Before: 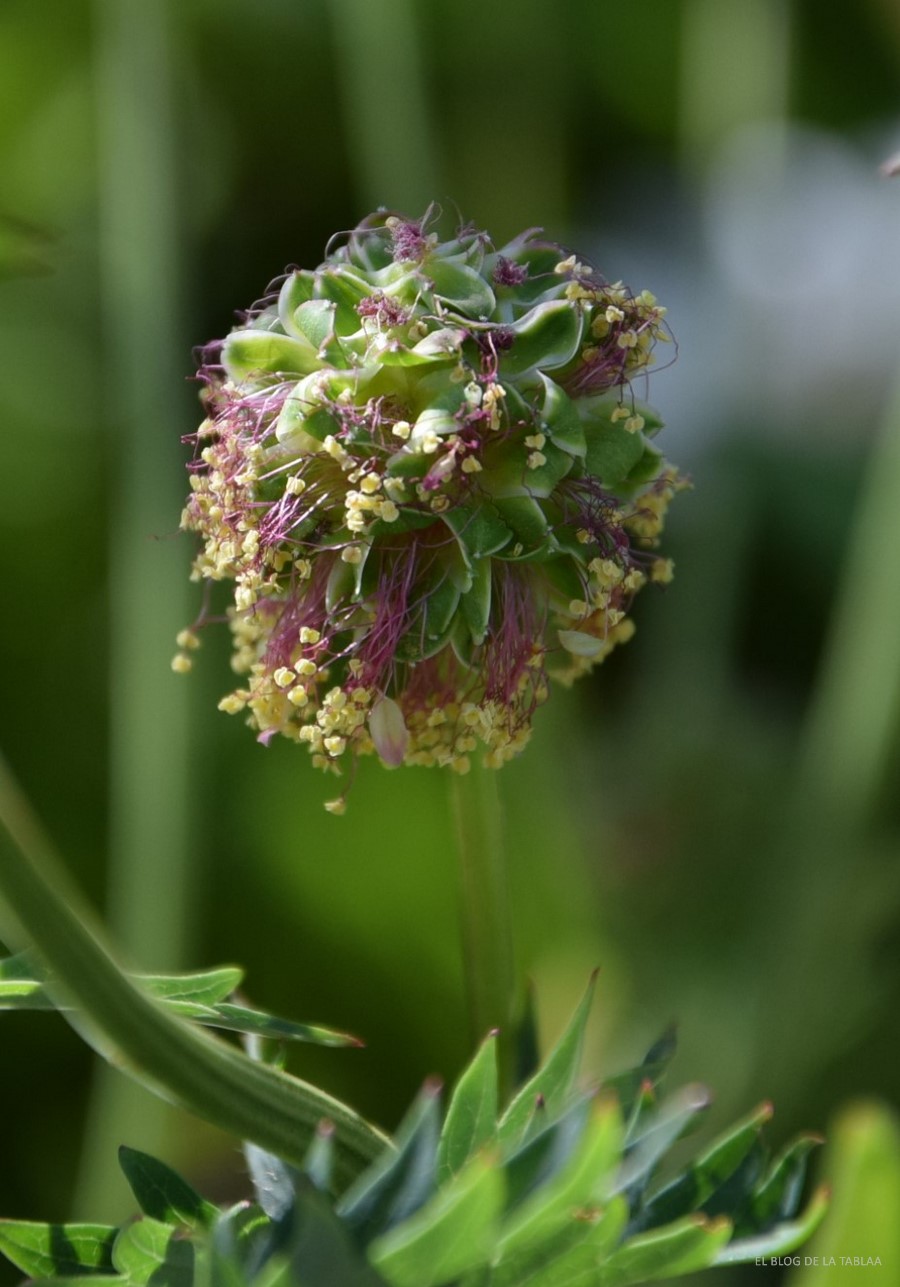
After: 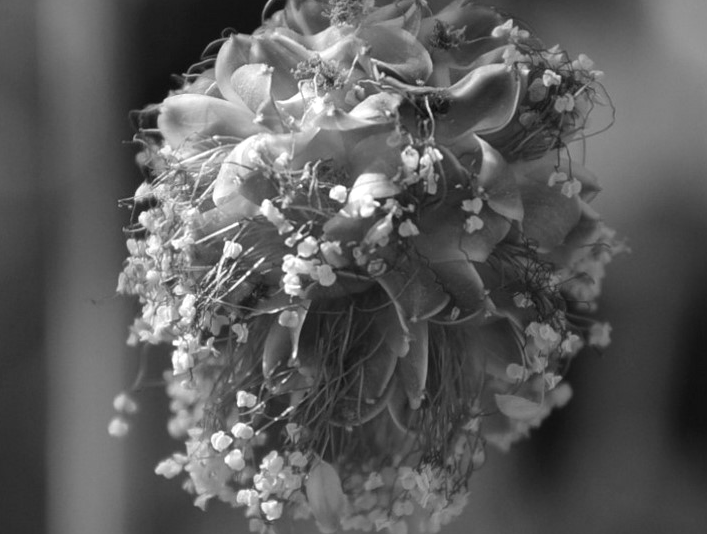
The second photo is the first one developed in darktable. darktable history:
color balance rgb: linear chroma grading › global chroma 15%, perceptual saturation grading › global saturation 30%
exposure: black level correction 0, exposure 0.2 EV, compensate exposure bias true, compensate highlight preservation false
crop: left 7.036%, top 18.398%, right 14.379%, bottom 40.043%
white balance: emerald 1
monochrome: a 30.25, b 92.03
